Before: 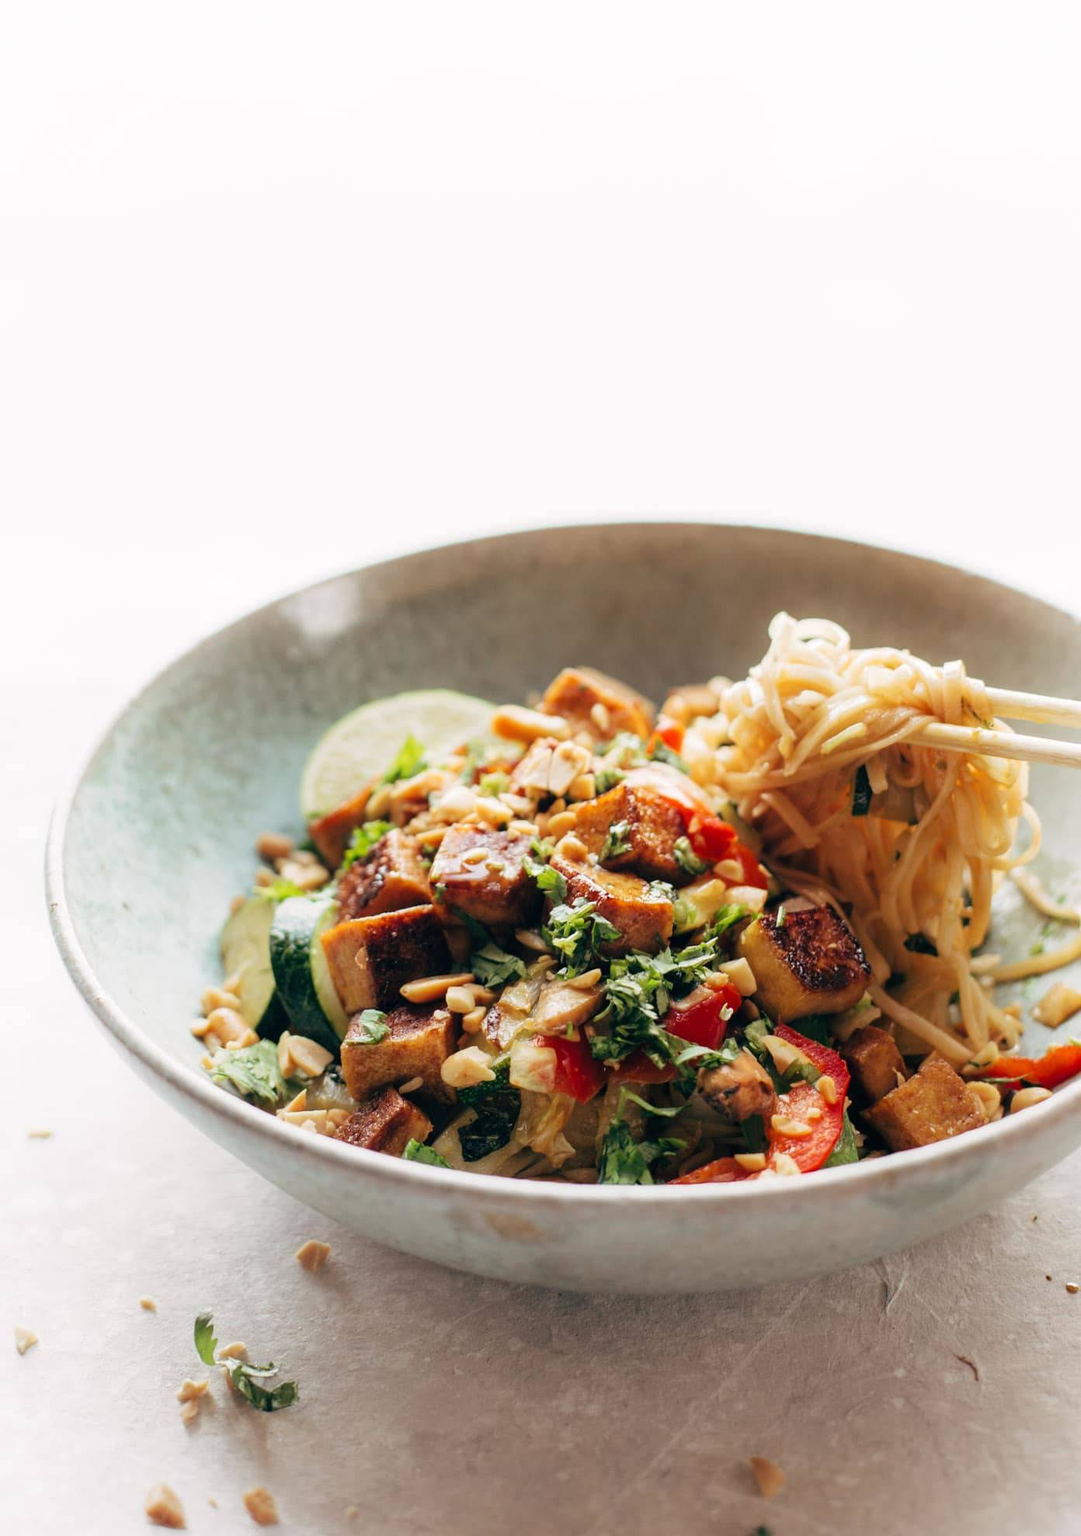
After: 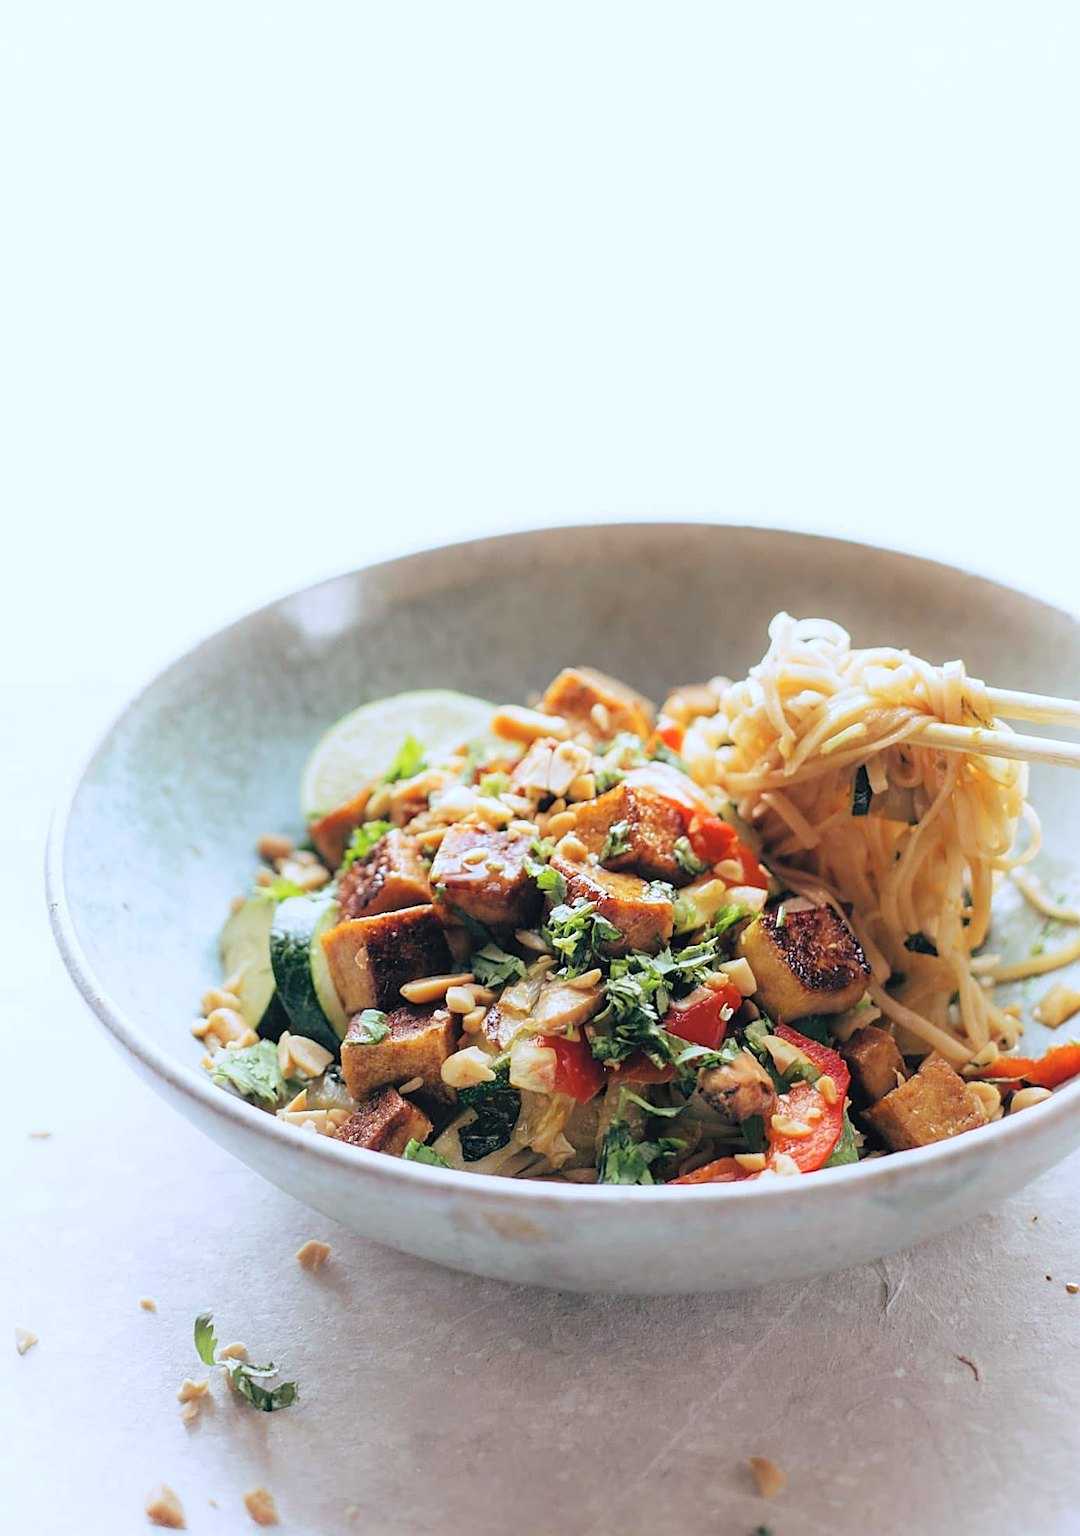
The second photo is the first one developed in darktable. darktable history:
sharpen: radius 1.967
contrast brightness saturation: brightness 0.15
white balance: red 0.931, blue 1.11
